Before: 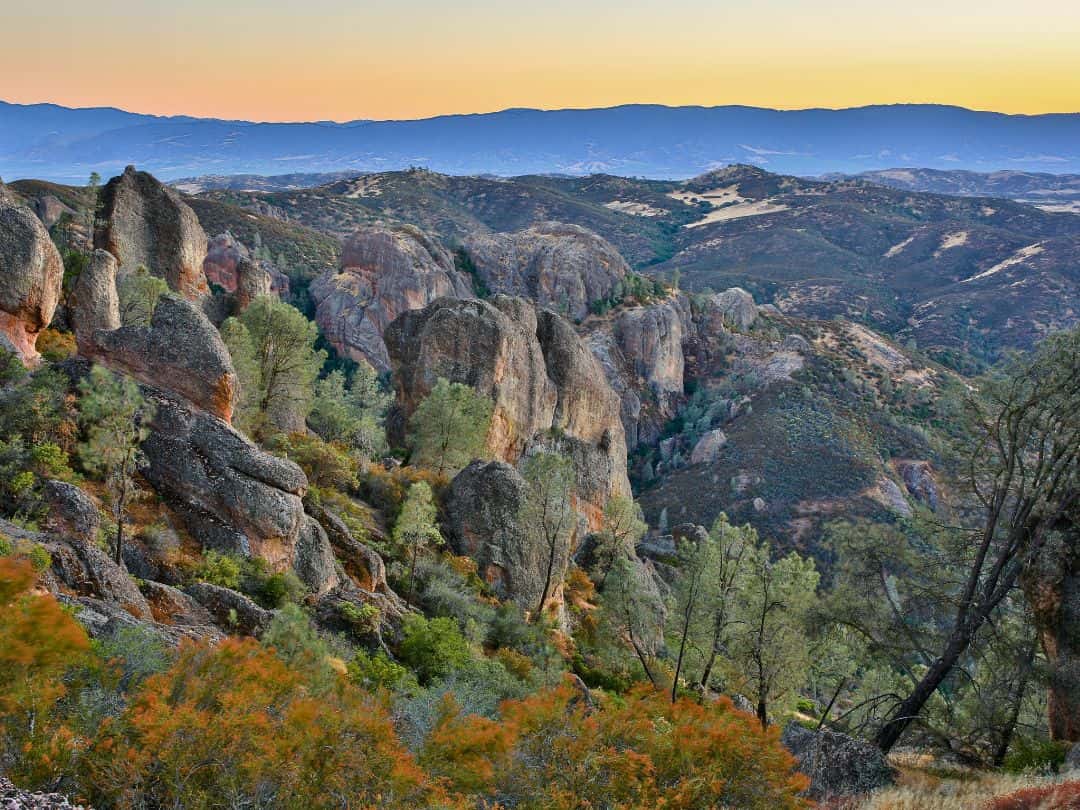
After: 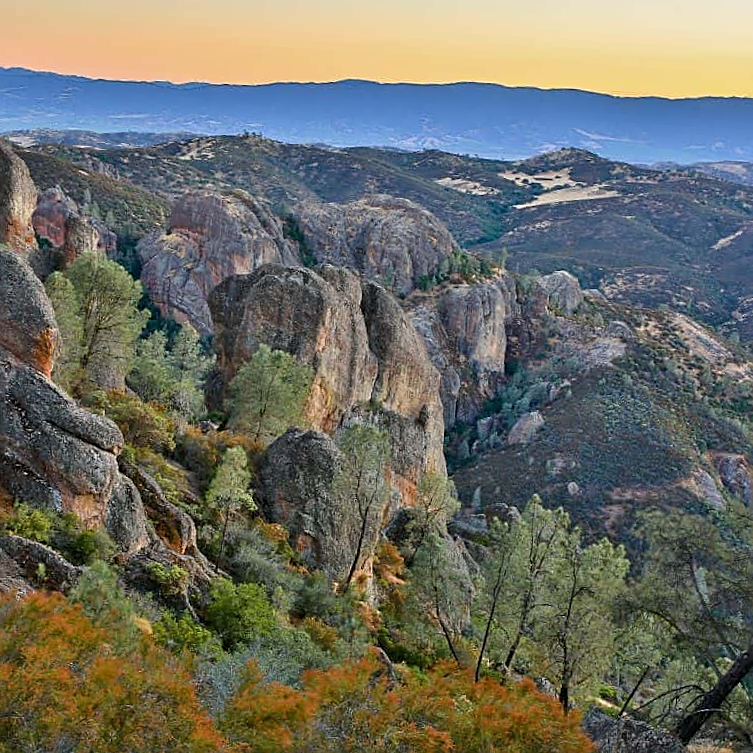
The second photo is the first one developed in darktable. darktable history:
crop and rotate: angle -3.27°, left 14.277%, top 0.028%, right 10.766%, bottom 0.028%
sharpen: on, module defaults
